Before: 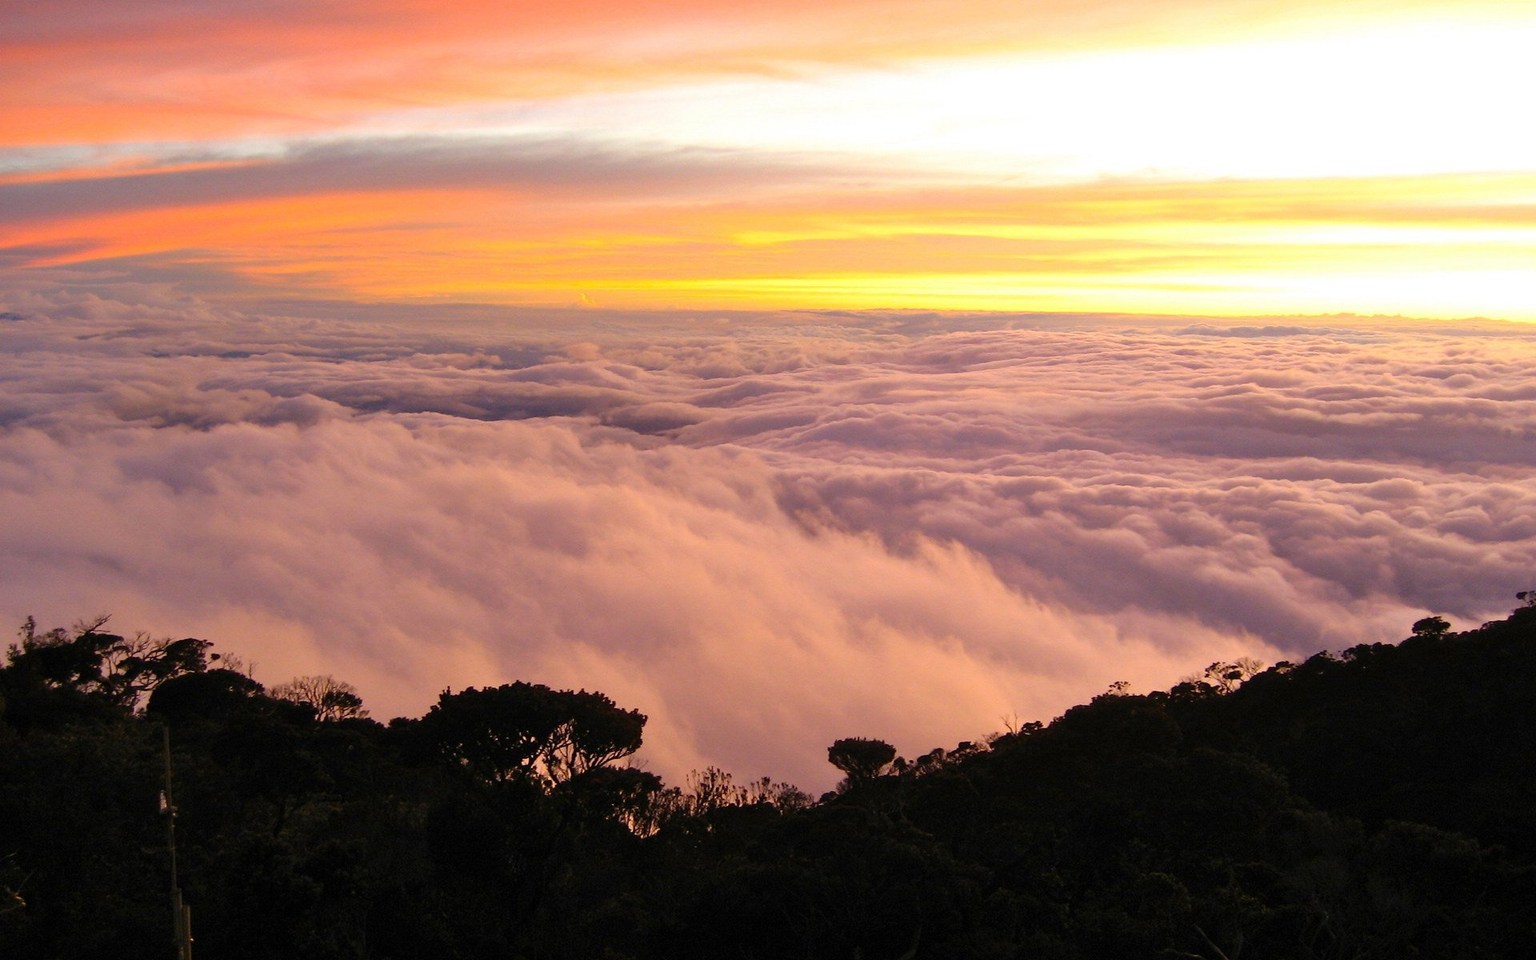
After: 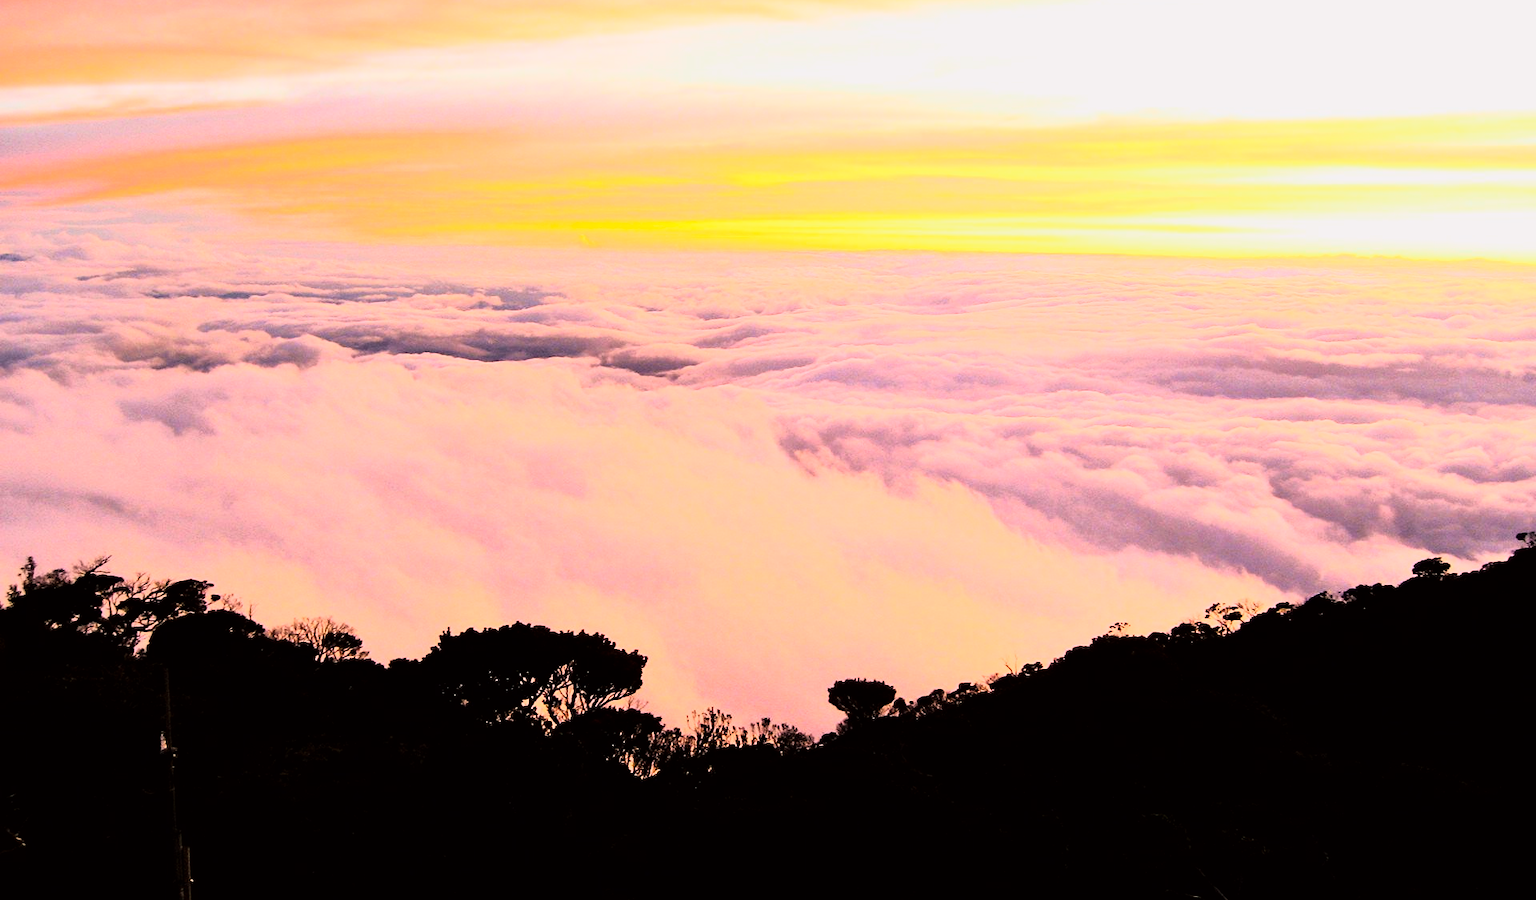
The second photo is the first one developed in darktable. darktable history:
crop and rotate: top 6.25%
tone curve: curves: ch0 [(0.013, 0) (0.061, 0.068) (0.239, 0.256) (0.502, 0.505) (0.683, 0.676) (0.761, 0.773) (0.858, 0.858) (0.987, 0.945)]; ch1 [(0, 0) (0.172, 0.123) (0.304, 0.288) (0.414, 0.44) (0.472, 0.473) (0.502, 0.508) (0.521, 0.528) (0.583, 0.595) (0.654, 0.673) (0.728, 0.761) (1, 1)]; ch2 [(0, 0) (0.411, 0.424) (0.485, 0.476) (0.502, 0.502) (0.553, 0.557) (0.57, 0.576) (1, 1)], color space Lab, independent channels, preserve colors none
rgb curve: curves: ch0 [(0, 0) (0.21, 0.15) (0.24, 0.21) (0.5, 0.75) (0.75, 0.96) (0.89, 0.99) (1, 1)]; ch1 [(0, 0.02) (0.21, 0.13) (0.25, 0.2) (0.5, 0.67) (0.75, 0.9) (0.89, 0.97) (1, 1)]; ch2 [(0, 0.02) (0.21, 0.13) (0.25, 0.2) (0.5, 0.67) (0.75, 0.9) (0.89, 0.97) (1, 1)], compensate middle gray true
